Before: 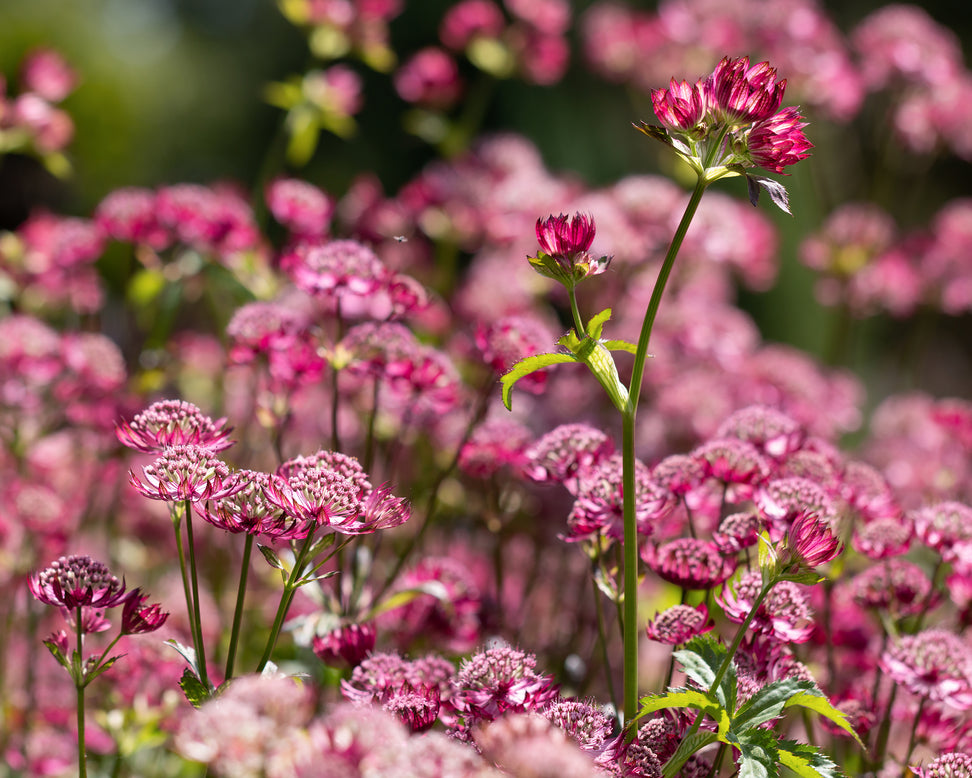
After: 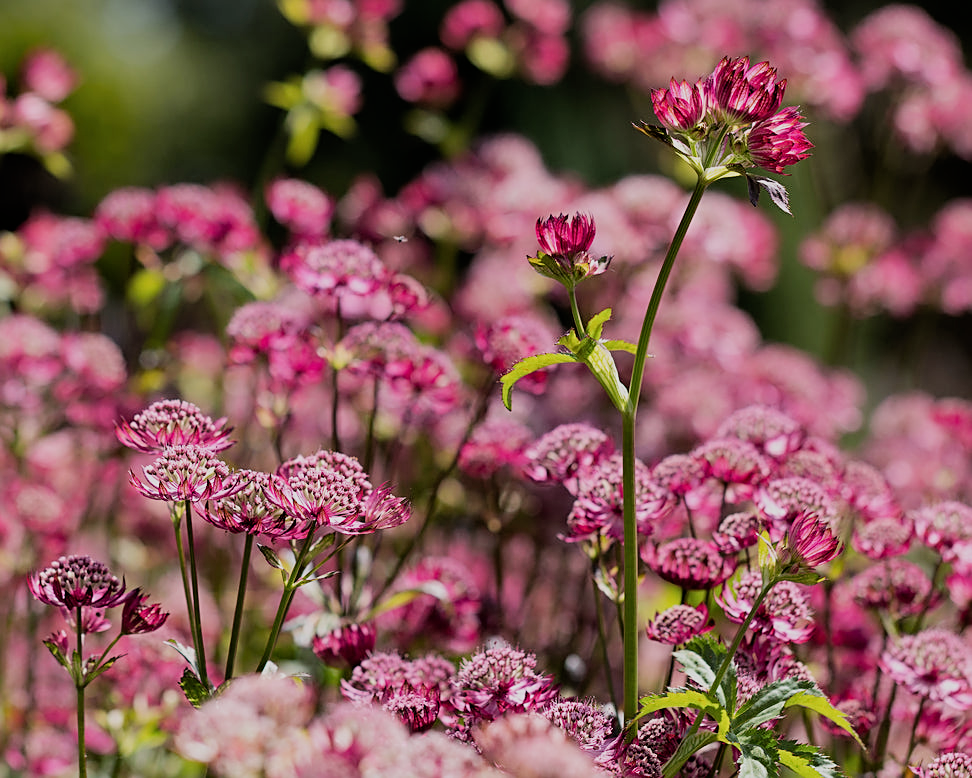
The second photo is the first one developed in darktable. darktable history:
filmic rgb: black relative exposure -7.65 EV, white relative exposure 4.56 EV, hardness 3.61, contrast 1.05
white balance: red 1, blue 1
sharpen: on, module defaults
